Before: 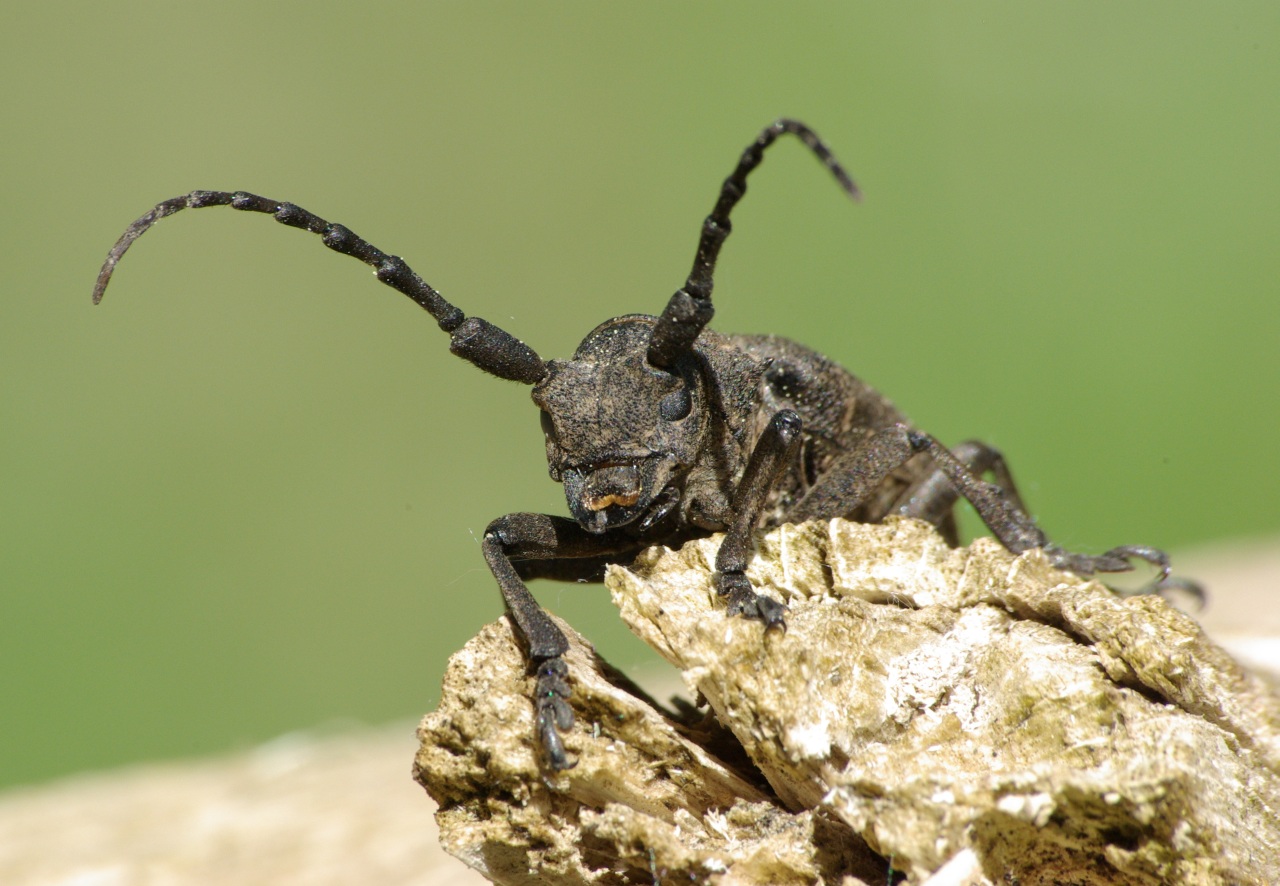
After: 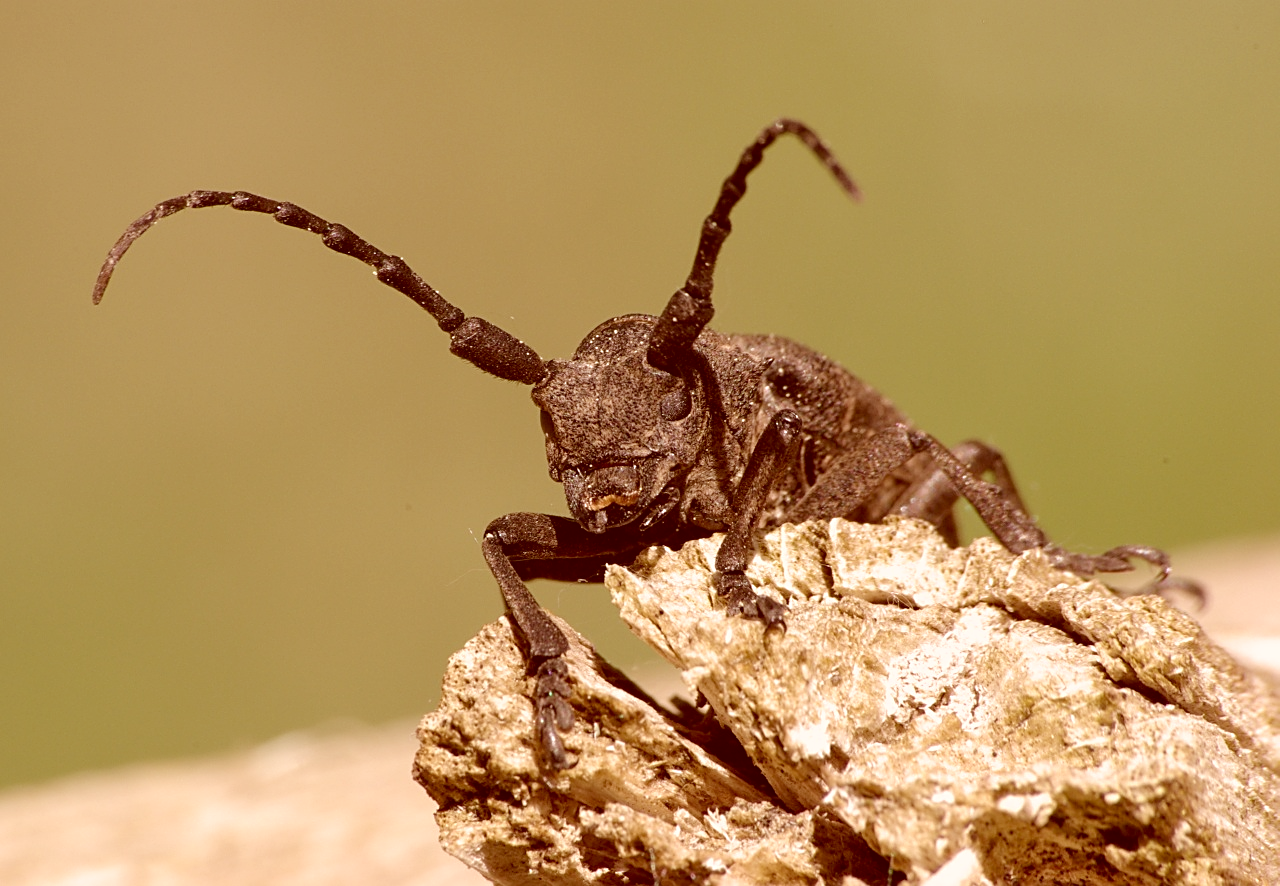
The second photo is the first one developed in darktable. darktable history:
color correction: highlights a* 9.05, highlights b* 8.62, shadows a* 39.55, shadows b* 39.3, saturation 0.766
sharpen: on, module defaults
